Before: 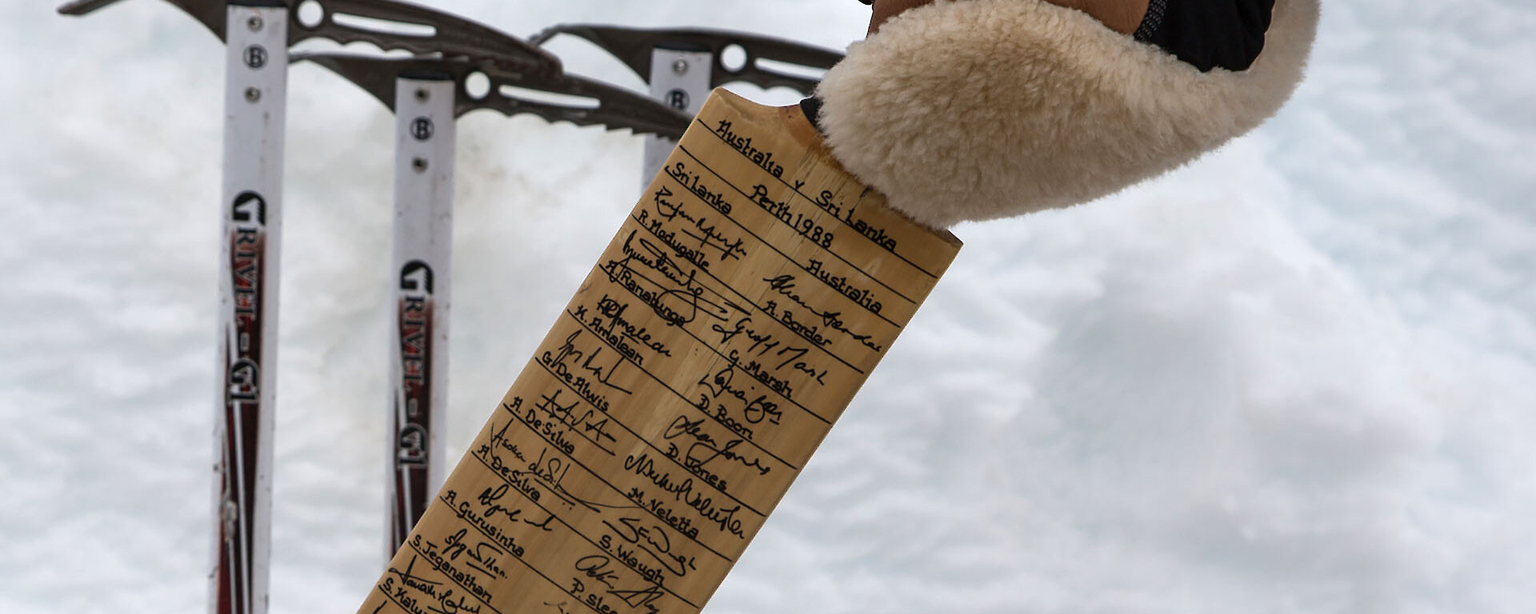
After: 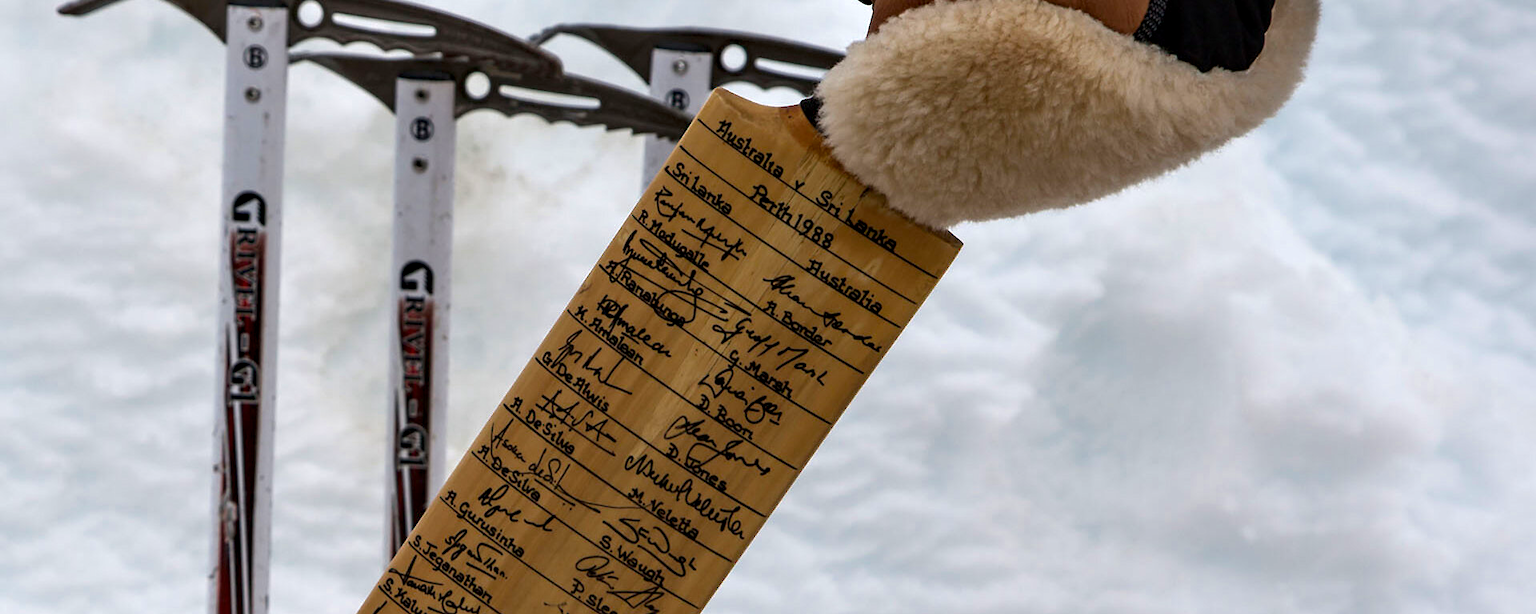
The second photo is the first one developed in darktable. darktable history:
contrast equalizer: y [[0.535, 0.543, 0.548, 0.548, 0.542, 0.532], [0.5 ×6], [0.5 ×6], [0 ×6], [0 ×6]]
color zones: curves: ch0 [(0, 0.425) (0.143, 0.422) (0.286, 0.42) (0.429, 0.419) (0.571, 0.419) (0.714, 0.42) (0.857, 0.422) (1, 0.425)]; ch1 [(0, 0.666) (0.143, 0.669) (0.286, 0.671) (0.429, 0.67) (0.571, 0.67) (0.714, 0.67) (0.857, 0.67) (1, 0.666)]
